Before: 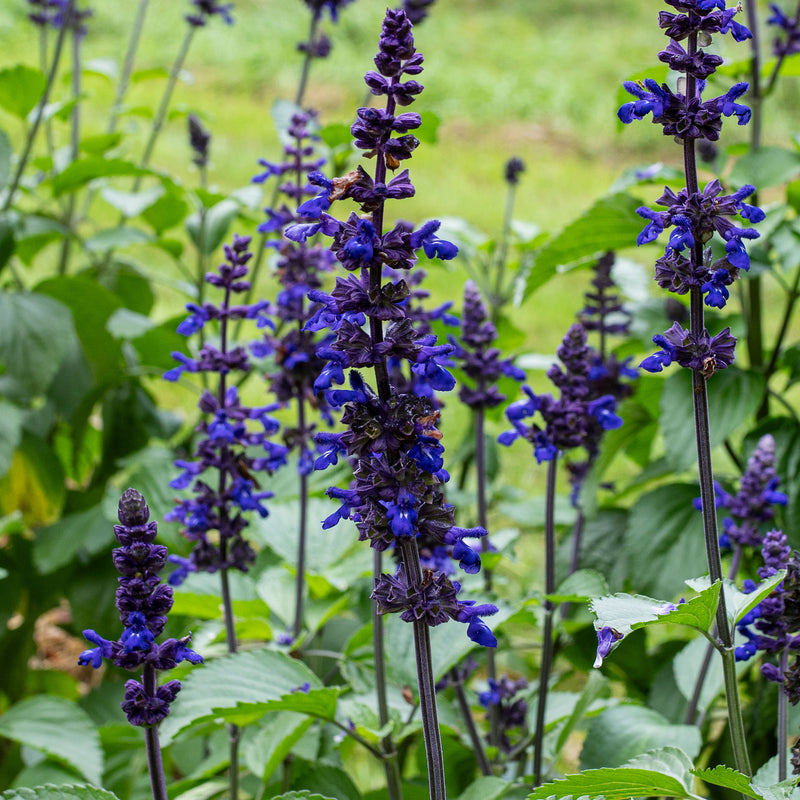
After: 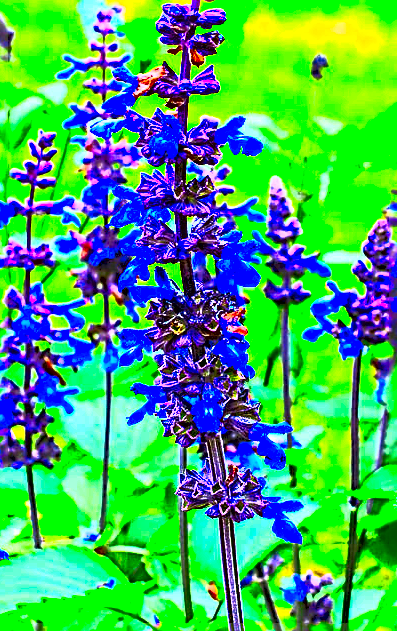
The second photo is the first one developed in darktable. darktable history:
tone equalizer: -8 EV -0.002 EV, -7 EV 0.005 EV, -6 EV -0.032 EV, -5 EV 0.012 EV, -4 EV -0.024 EV, -3 EV 0.021 EV, -2 EV -0.045 EV, -1 EV -0.319 EV, +0 EV -0.574 EV, edges refinement/feathering 500, mask exposure compensation -1.57 EV, preserve details guided filter
color correction: highlights b* 0.065, saturation 2.16
contrast brightness saturation: contrast 0.996, brightness 0.984, saturation 0.99
sharpen: radius 3.149, amount 1.726
exposure: black level correction -0.002, exposure 0.54 EV, compensate highlight preservation false
crop and rotate: angle 0.021°, left 24.384%, top 13.049%, right 25.878%, bottom 7.994%
